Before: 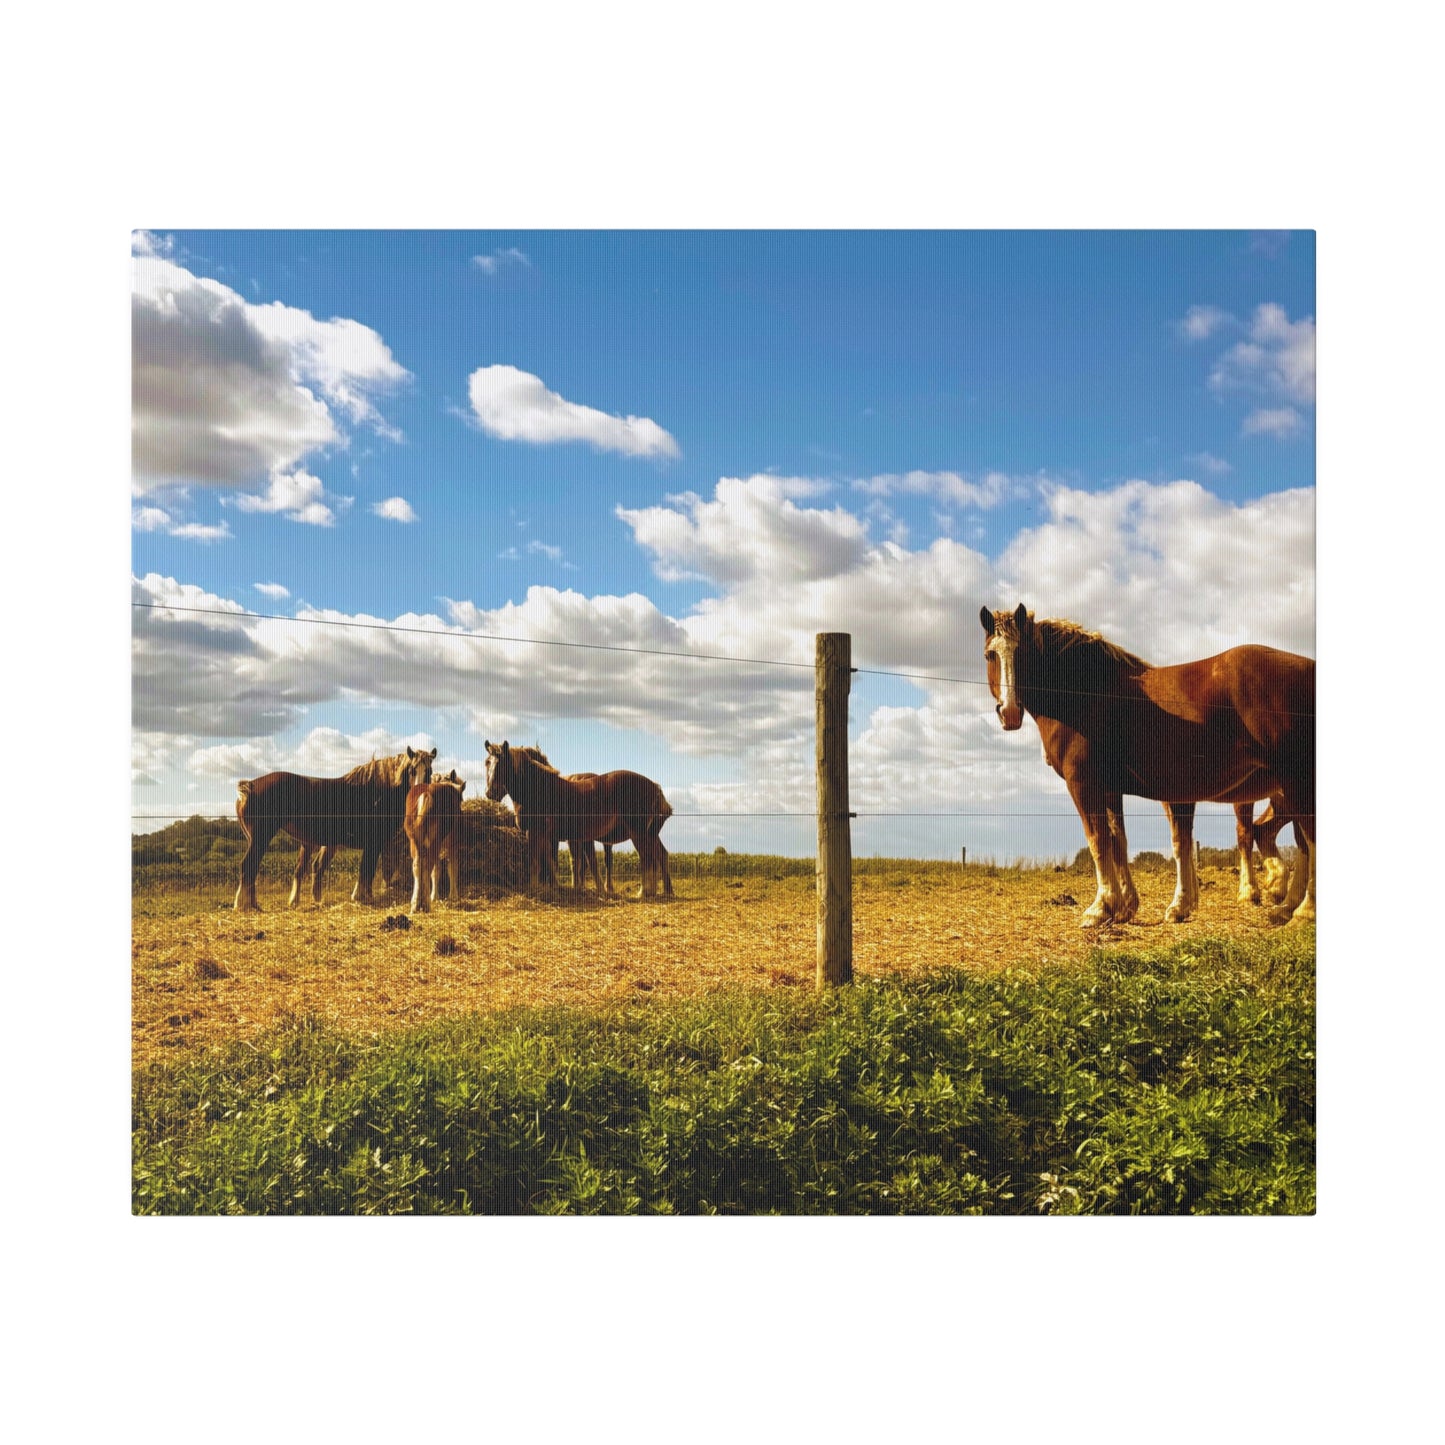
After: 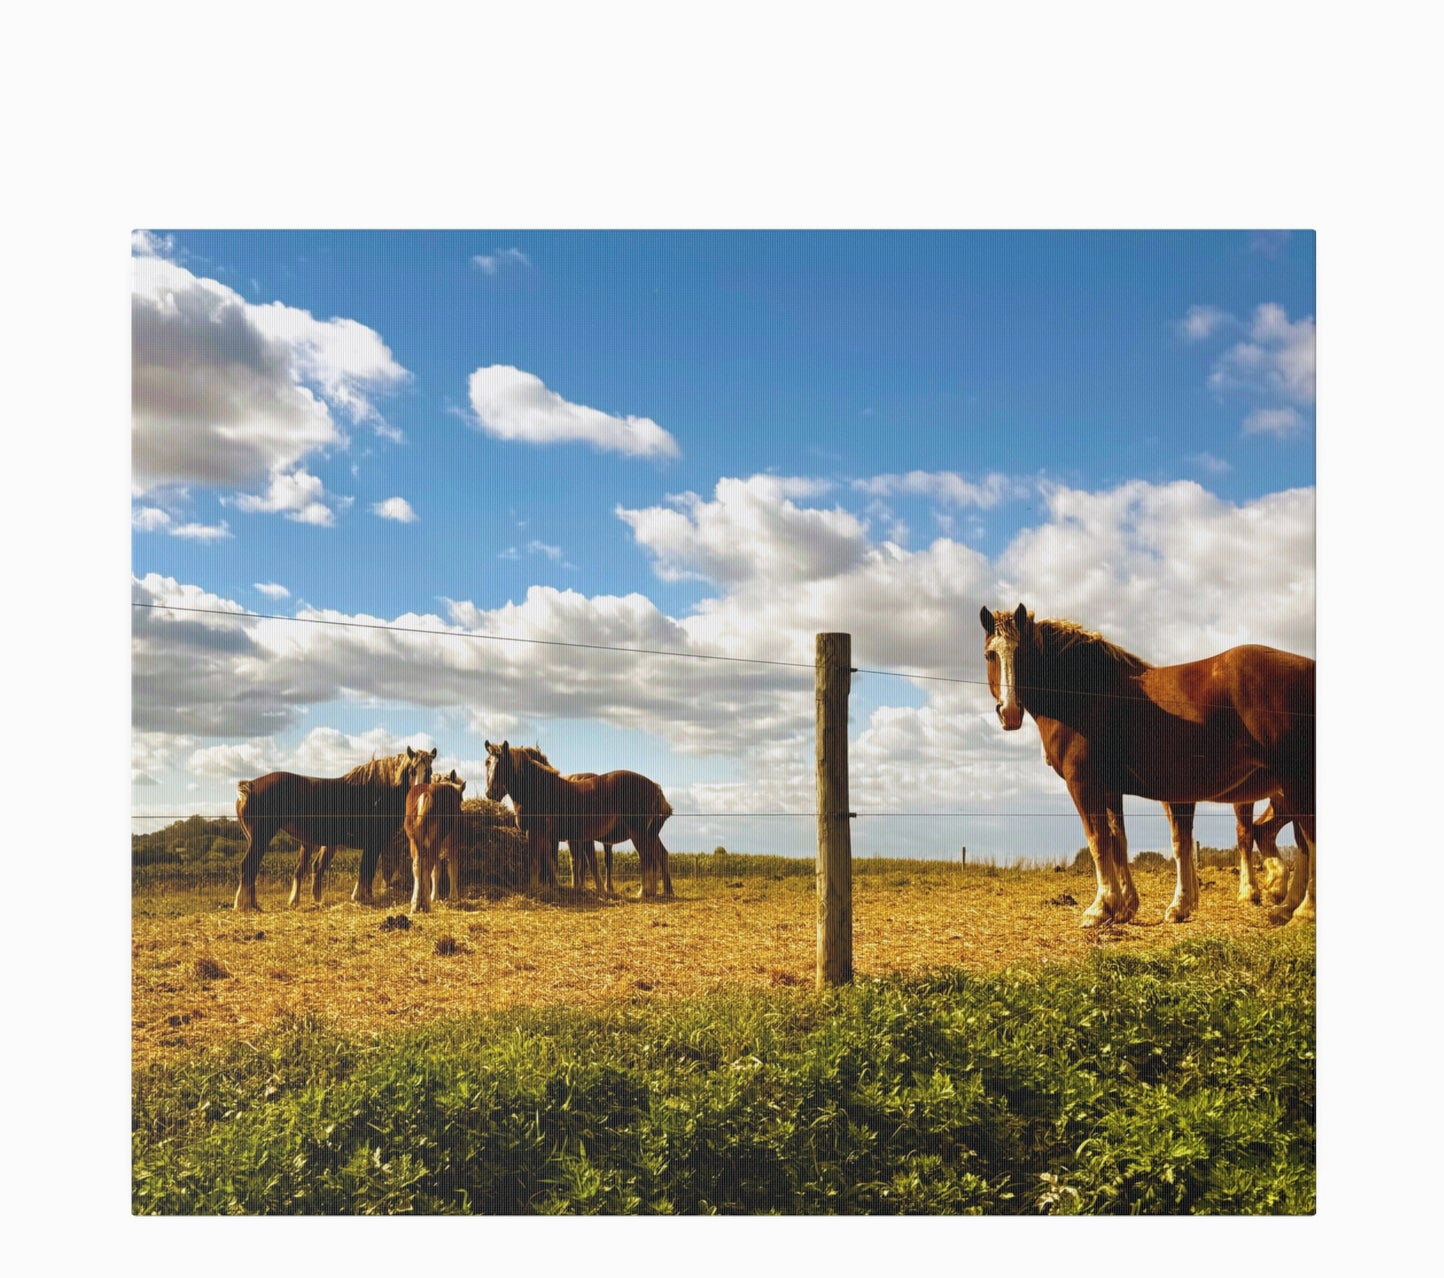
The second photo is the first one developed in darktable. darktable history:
crop and rotate: top 0%, bottom 11.49%
exposure: exposure -0.048 EV, compensate highlight preservation false
tone curve: preserve colors none
